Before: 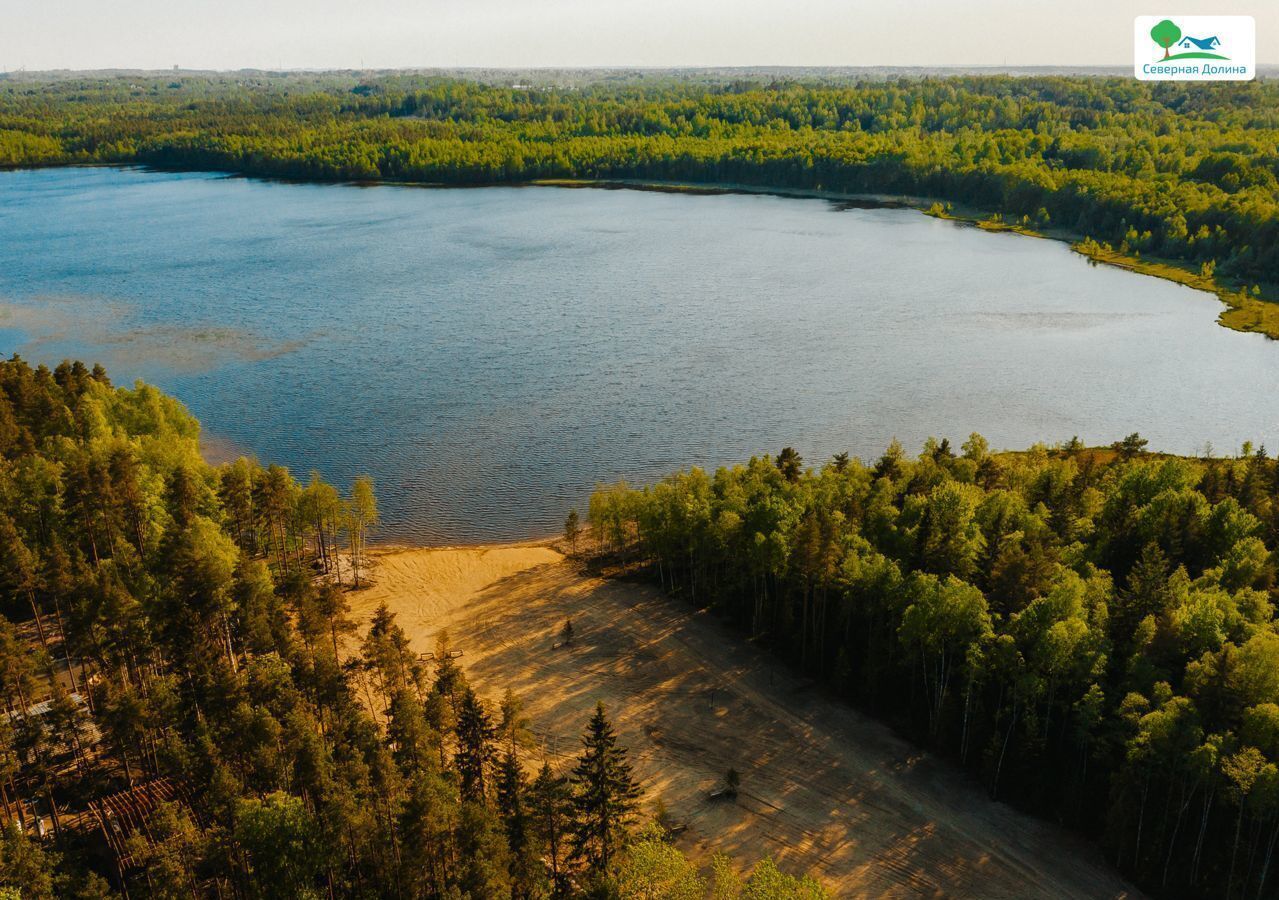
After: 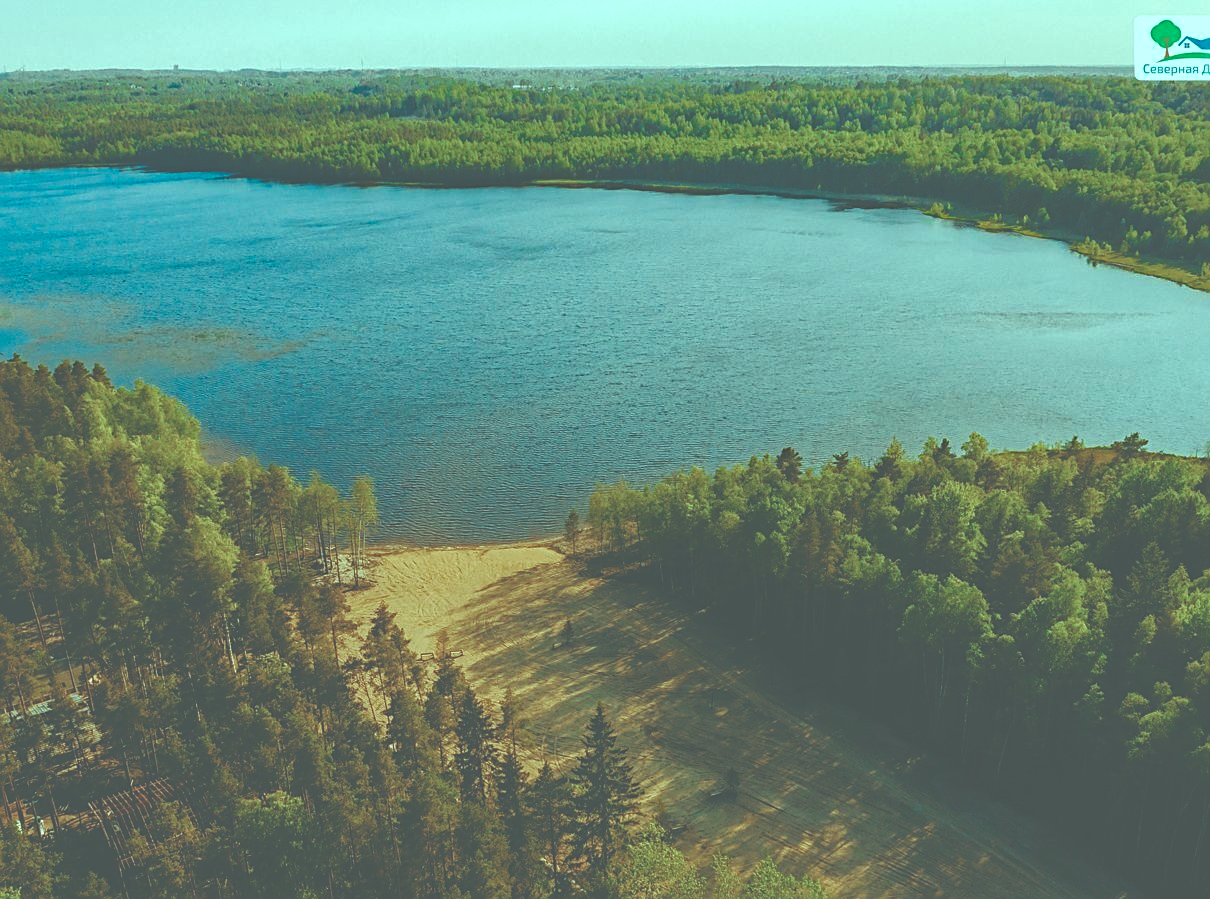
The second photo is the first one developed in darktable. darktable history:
exposure: black level correction -0.087, compensate highlight preservation false
crop and rotate: left 0%, right 5.365%
shadows and highlights: shadows 25.55, highlights -26.05
color balance rgb: highlights gain › chroma 7.461%, highlights gain › hue 181.84°, perceptual saturation grading › global saturation 20%, perceptual saturation grading › highlights -50.118%, perceptual saturation grading › shadows 30.438%, global vibrance 20%
sharpen: on, module defaults
haze removal: strength 0.404, distance 0.216, compatibility mode true, adaptive false
